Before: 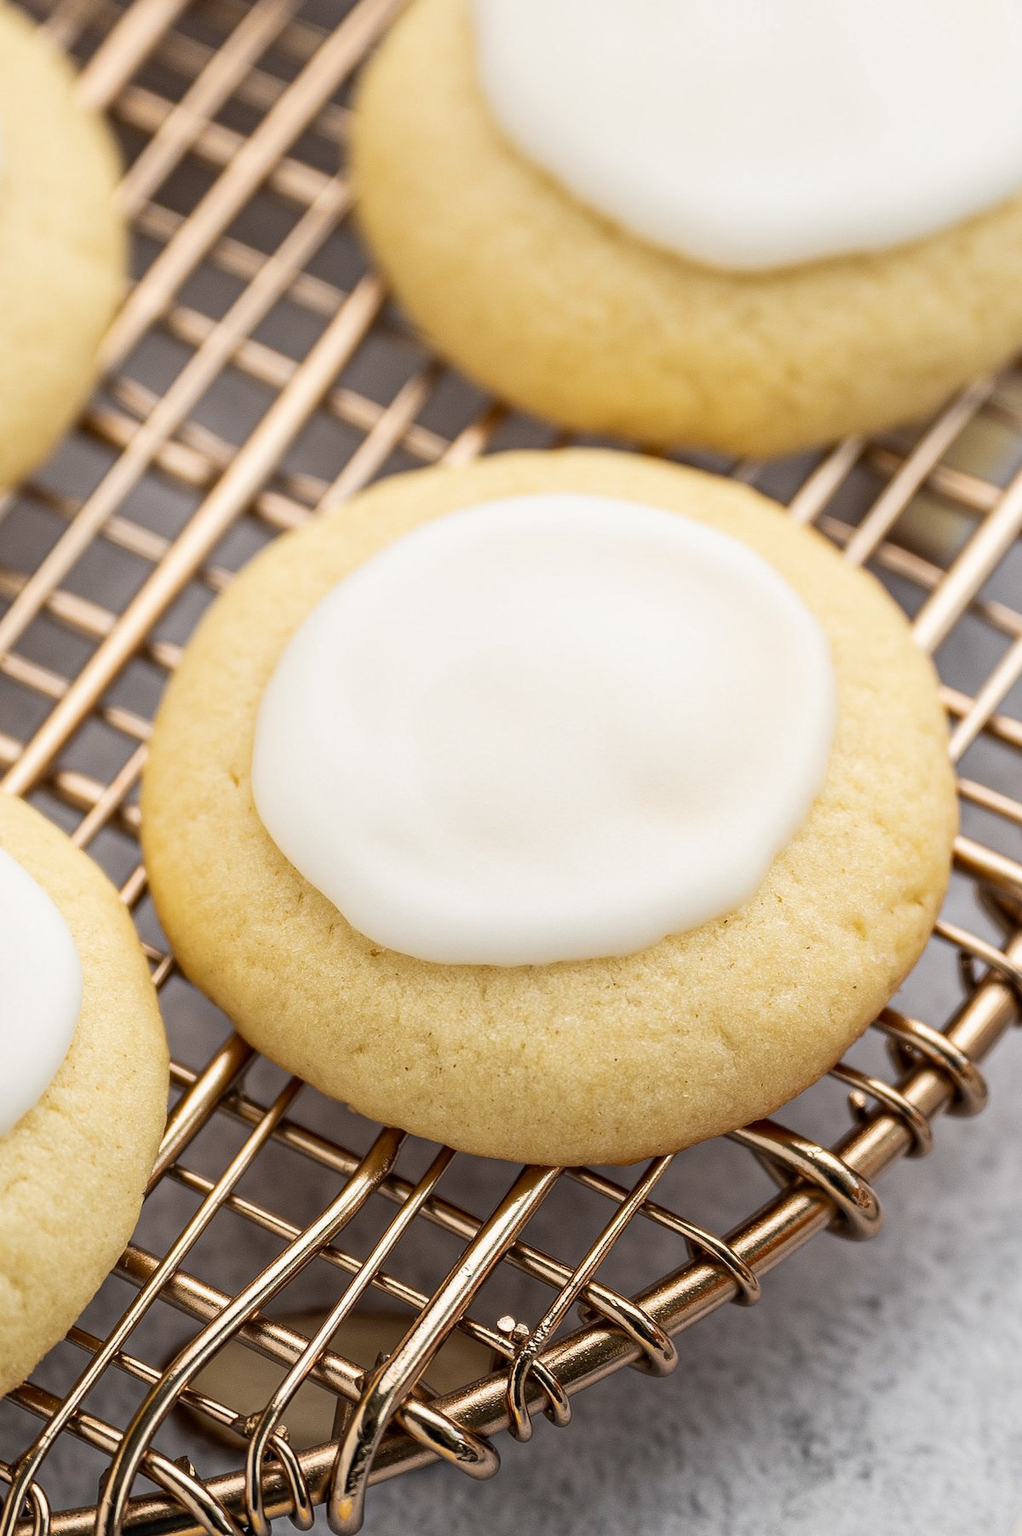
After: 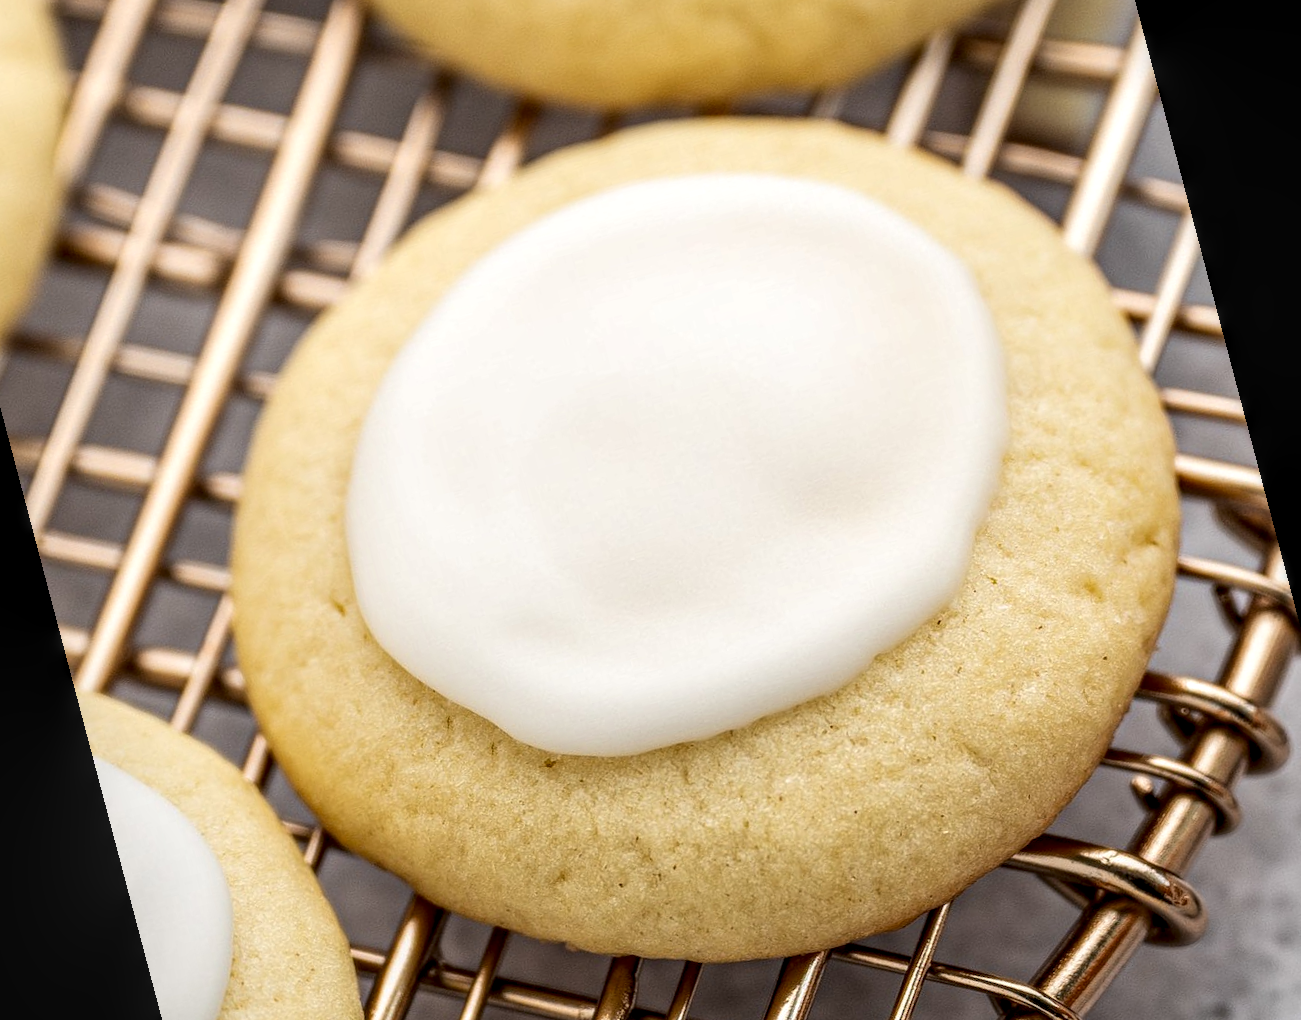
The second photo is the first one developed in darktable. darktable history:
rotate and perspective: rotation -14.8°, crop left 0.1, crop right 0.903, crop top 0.25, crop bottom 0.748
local contrast: highlights 59%, detail 145%
